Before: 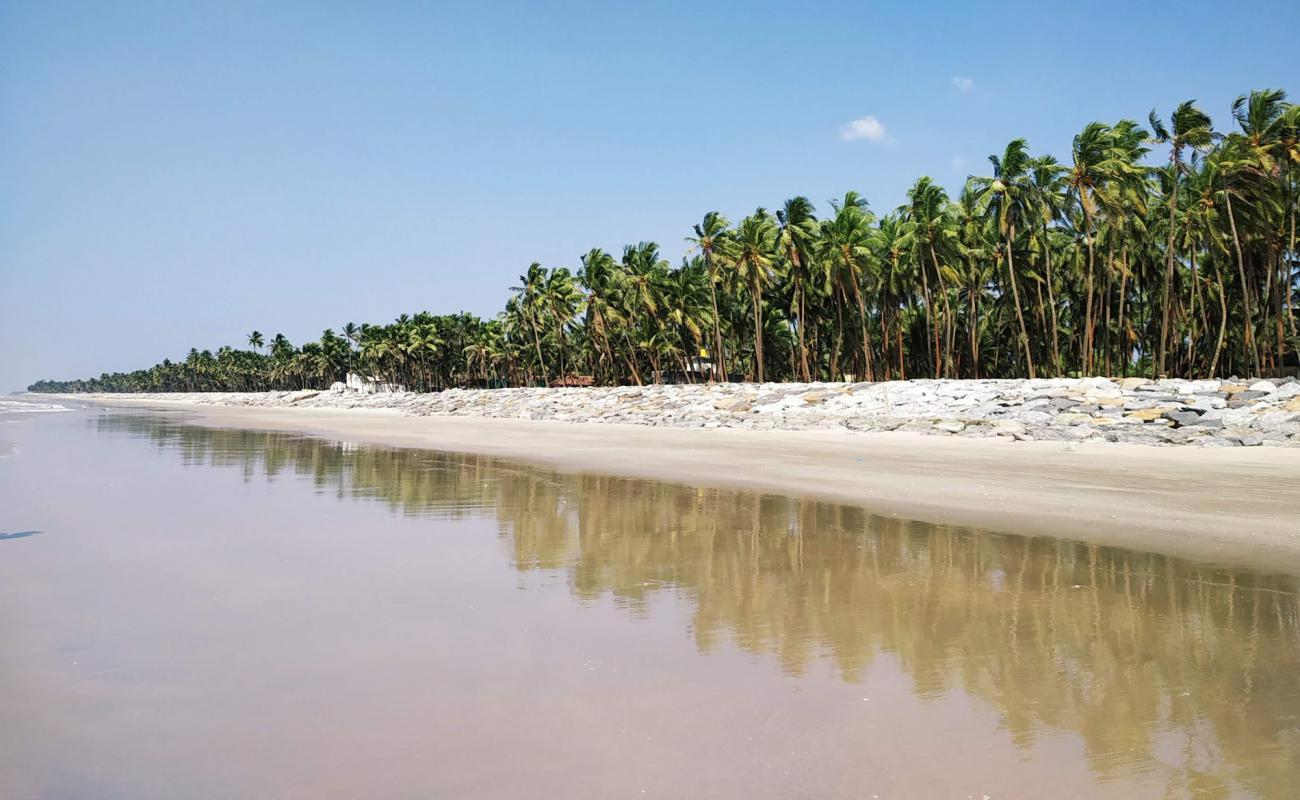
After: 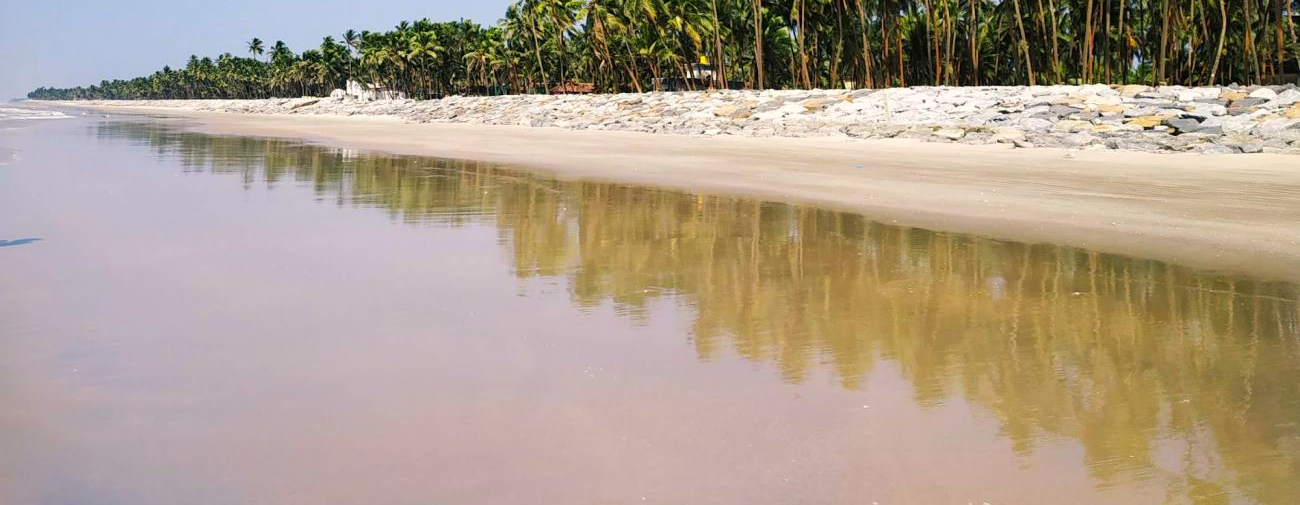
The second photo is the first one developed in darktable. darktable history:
crop and rotate: top 36.8%
color balance rgb: highlights gain › chroma 1.075%, highlights gain › hue 60.1°, perceptual saturation grading › global saturation 19.266%, global vibrance 20%
